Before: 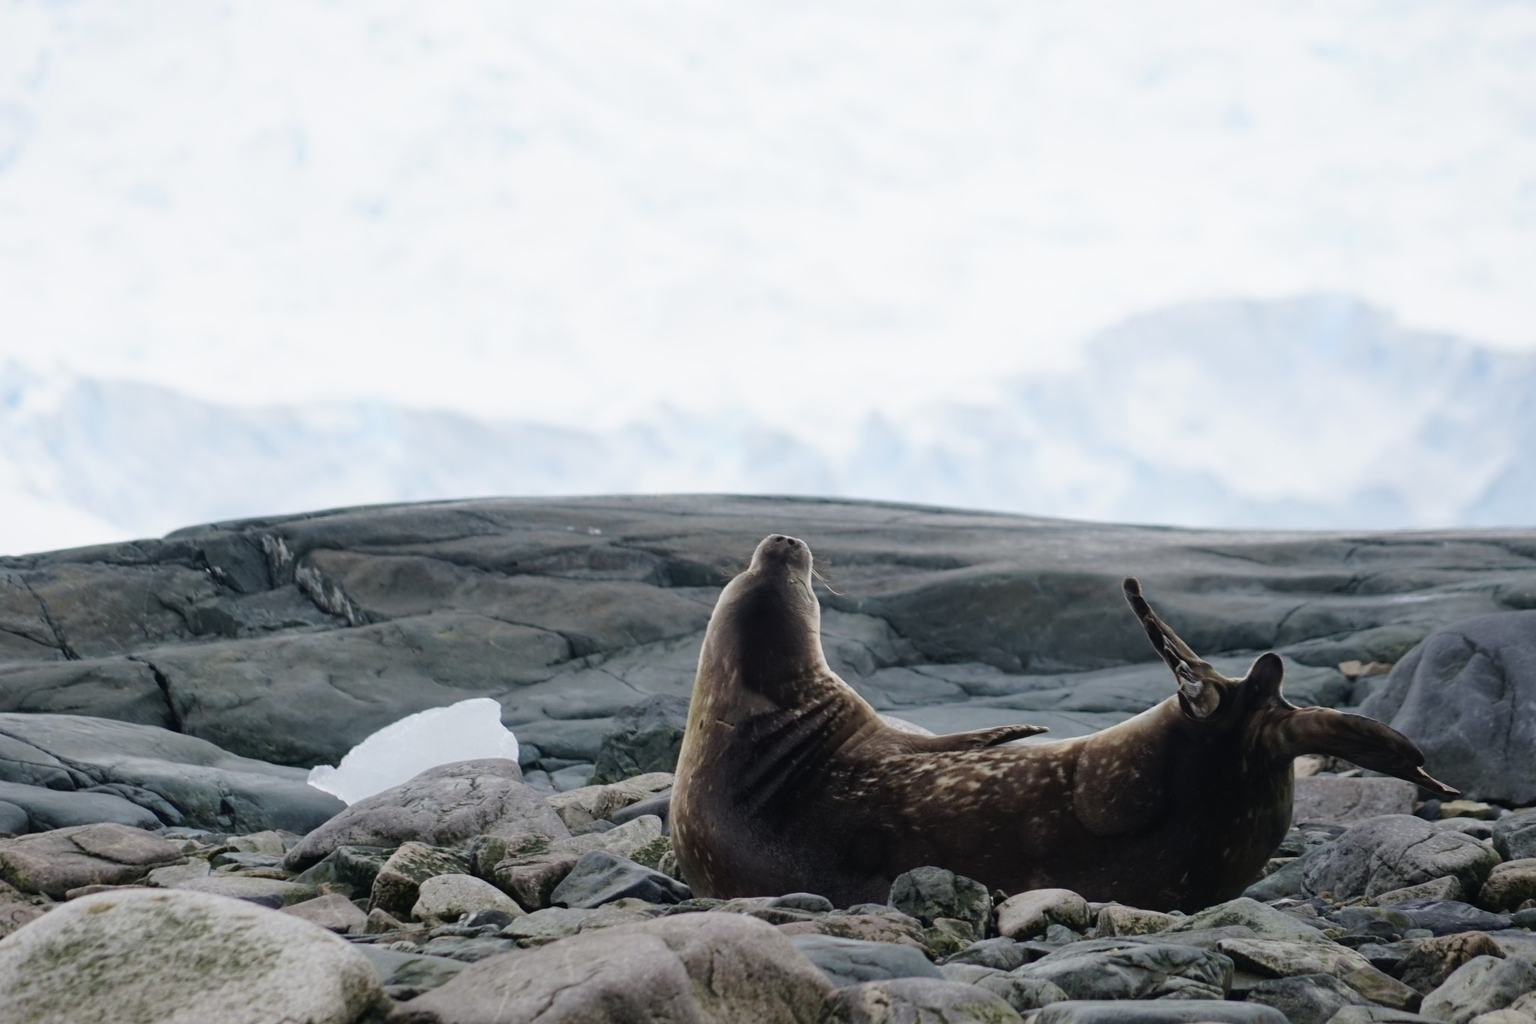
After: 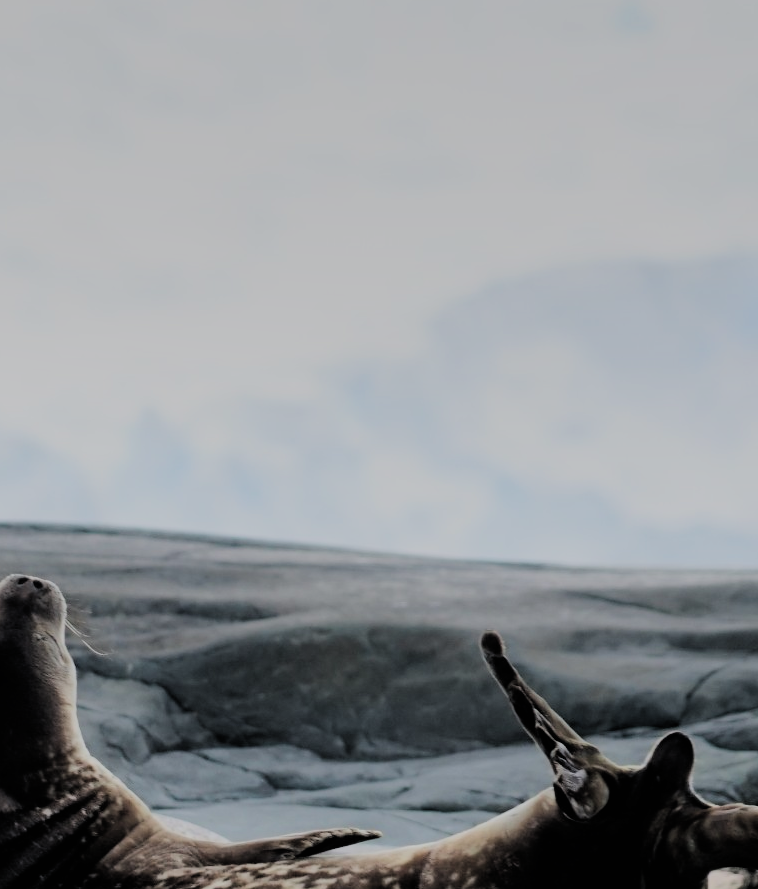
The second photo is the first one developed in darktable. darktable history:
filmic rgb: black relative exposure -6.16 EV, white relative exposure 6.97 EV, hardness 2.25, color science v4 (2020)
shadows and highlights: radius 265.82, soften with gaussian
levels: white 99.89%
crop and rotate: left 49.678%, top 10.153%, right 13.272%, bottom 24.677%
